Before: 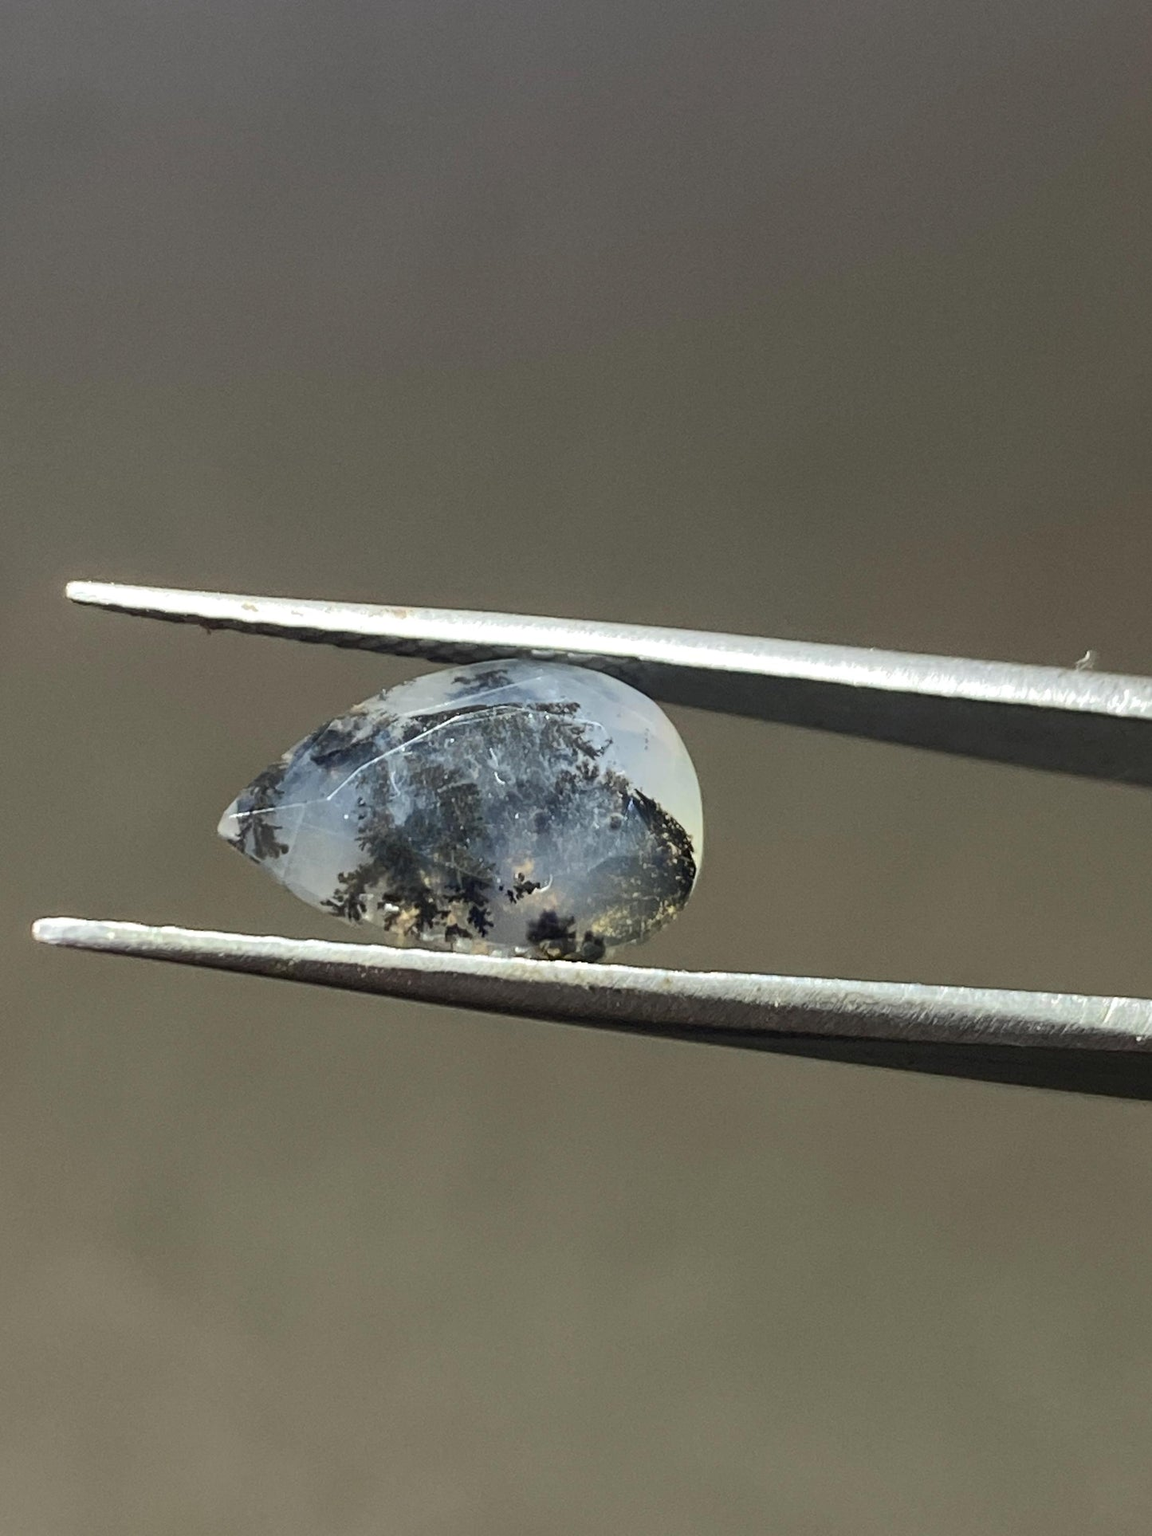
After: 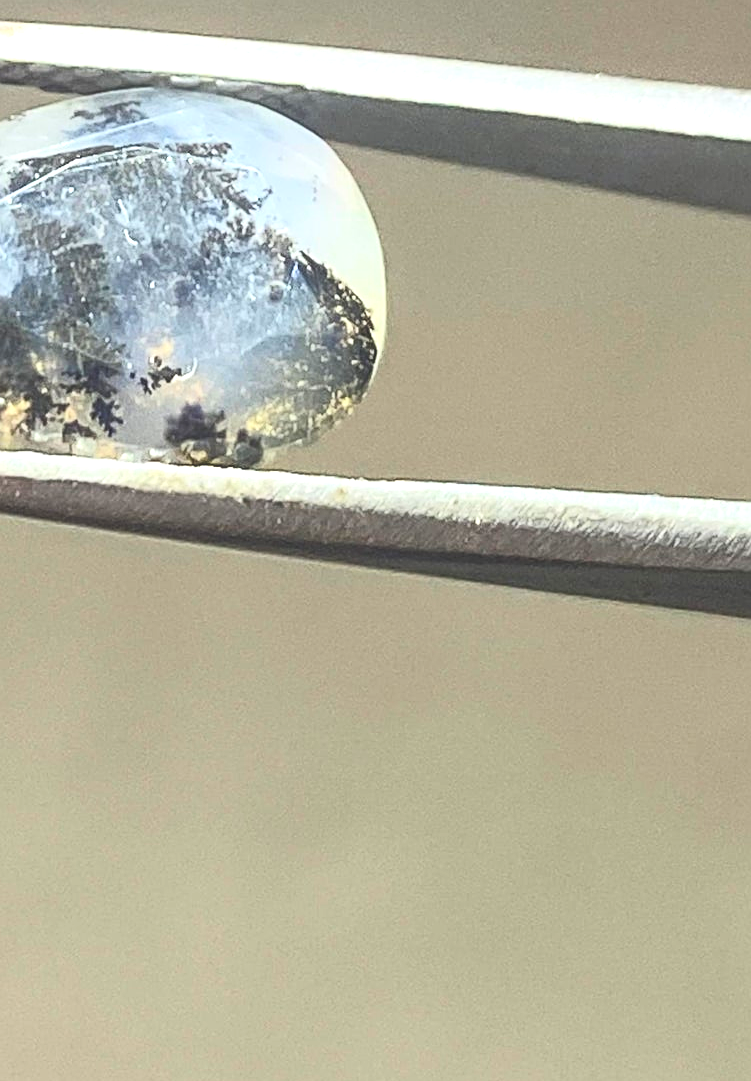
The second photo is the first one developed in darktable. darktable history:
crop: left 34.35%, top 38.384%, right 13.62%, bottom 5.488%
local contrast: highlights 45%, shadows 5%, detail 98%
contrast brightness saturation: contrast 0.203, brightness 0.141, saturation 0.149
exposure: black level correction -0.005, exposure 1.007 EV, compensate highlight preservation false
sharpen: amount 0.498
